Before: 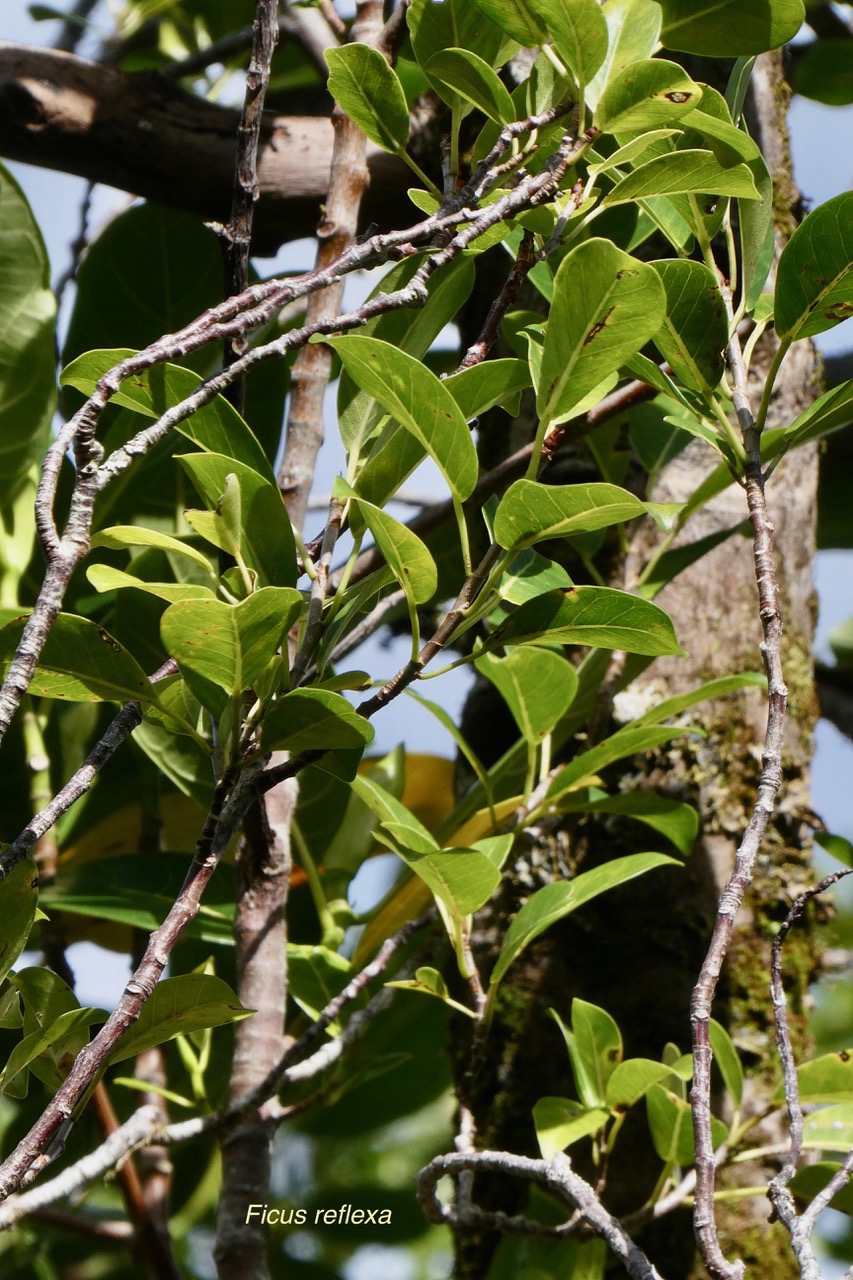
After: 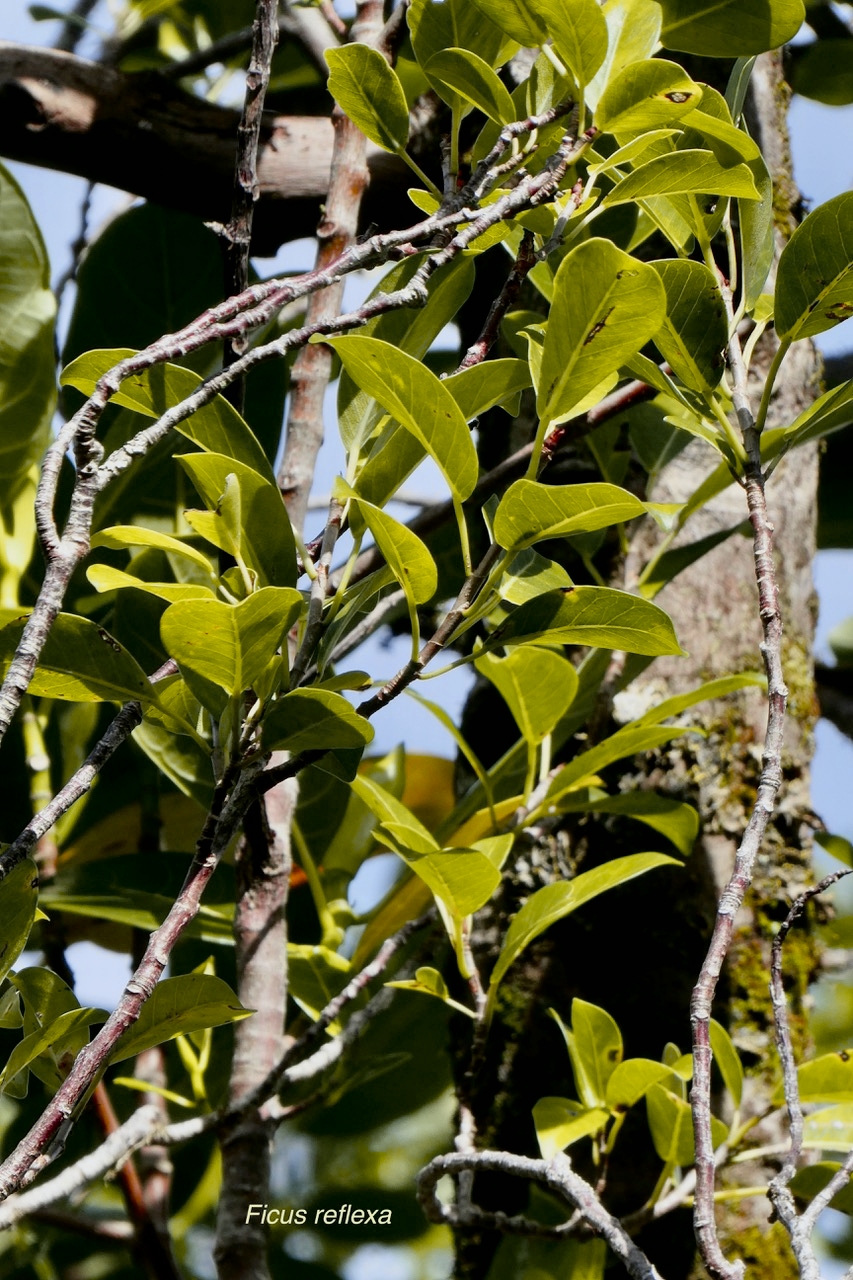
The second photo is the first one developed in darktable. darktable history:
tone curve: curves: ch0 [(0, 0) (0.07, 0.052) (0.23, 0.254) (0.486, 0.53) (0.822, 0.825) (0.994, 0.955)]; ch1 [(0, 0) (0.226, 0.261) (0.379, 0.442) (0.469, 0.472) (0.495, 0.495) (0.514, 0.504) (0.561, 0.568) (0.59, 0.612) (1, 1)]; ch2 [(0, 0) (0.269, 0.299) (0.459, 0.441) (0.498, 0.499) (0.523, 0.52) (0.586, 0.569) (0.635, 0.617) (0.659, 0.681) (0.718, 0.764) (1, 1)], color space Lab, independent channels, preserve colors none
